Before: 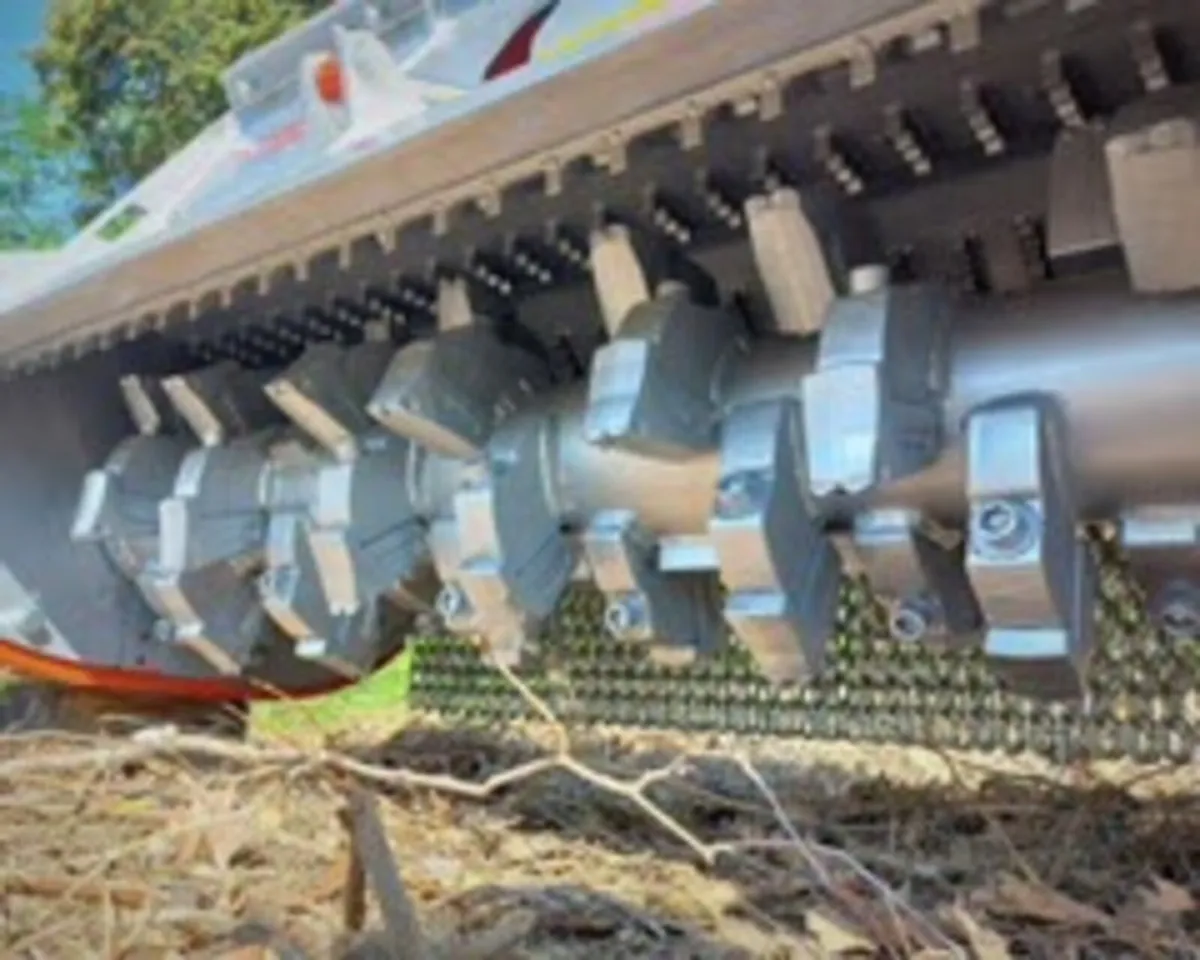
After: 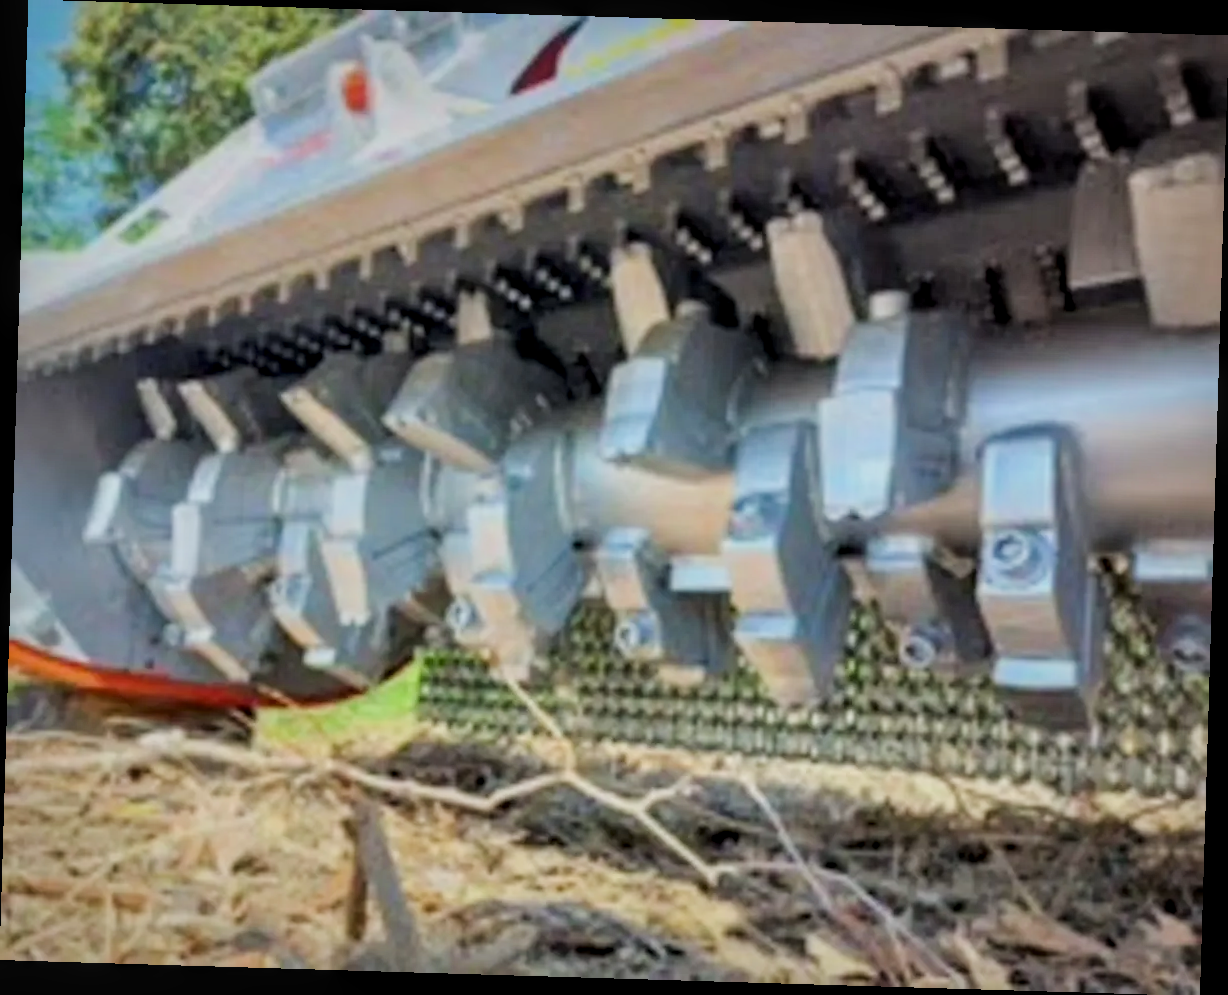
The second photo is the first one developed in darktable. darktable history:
local contrast: detail 130%
contrast brightness saturation: contrast 0.03, brightness 0.06, saturation 0.13
rotate and perspective: rotation 1.72°, automatic cropping off
filmic rgb: black relative exposure -7.65 EV, white relative exposure 4.56 EV, hardness 3.61
